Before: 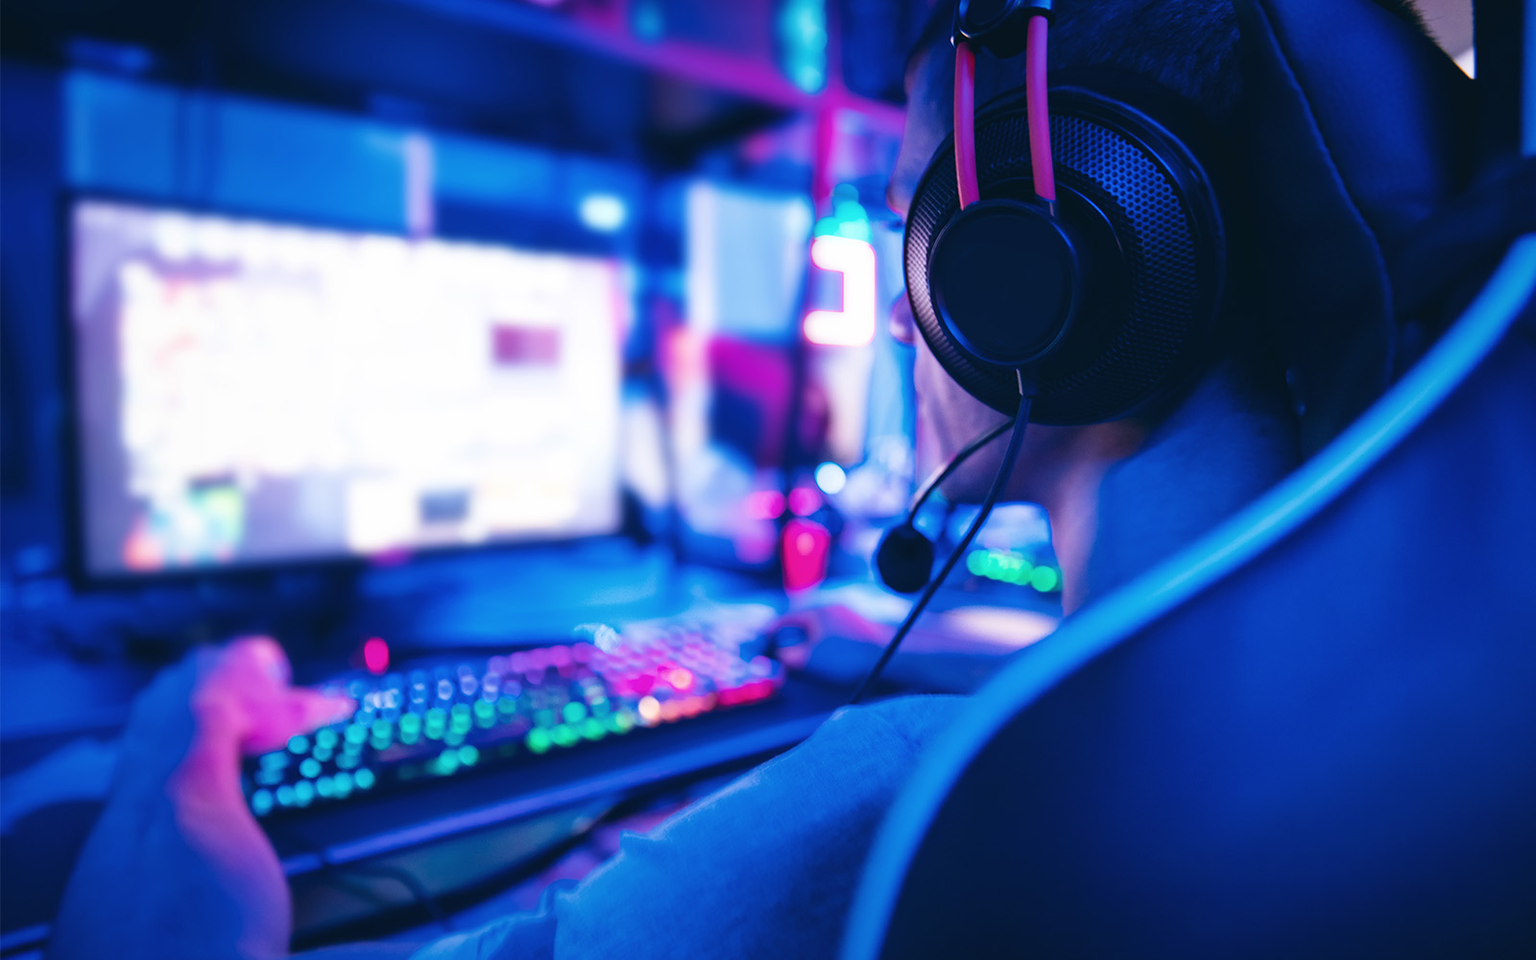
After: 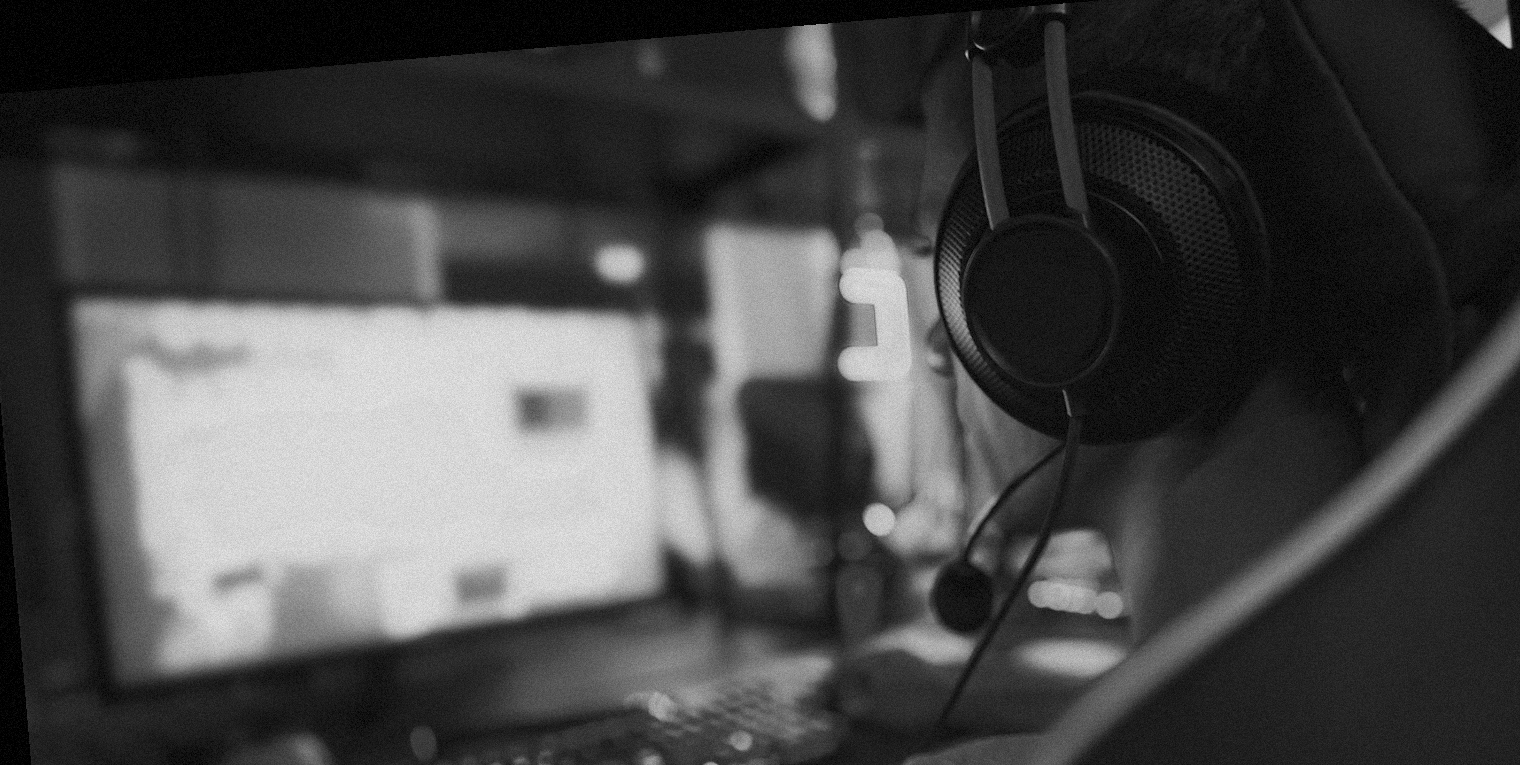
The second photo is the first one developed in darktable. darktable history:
filmic rgb: black relative exposure -16 EV, threshold -0.33 EV, transition 3.19 EV, structure ↔ texture 100%, target black luminance 0%, hardness 7.57, latitude 72.96%, contrast 0.908, highlights saturation mix 10%, shadows ↔ highlights balance -0.38%, add noise in highlights 0, preserve chrominance no, color science v4 (2020), iterations of high-quality reconstruction 10, enable highlight reconstruction true
contrast equalizer: y [[0.5 ×4, 0.483, 0.43], [0.5 ×6], [0.5 ×6], [0 ×6], [0 ×6]]
crop: left 1.509%, top 3.452%, right 7.696%, bottom 28.452%
monochrome: a -11.7, b 1.62, size 0.5, highlights 0.38
rotate and perspective: rotation -4.86°, automatic cropping off
grain: mid-tones bias 0%
exposure: compensate highlight preservation false
